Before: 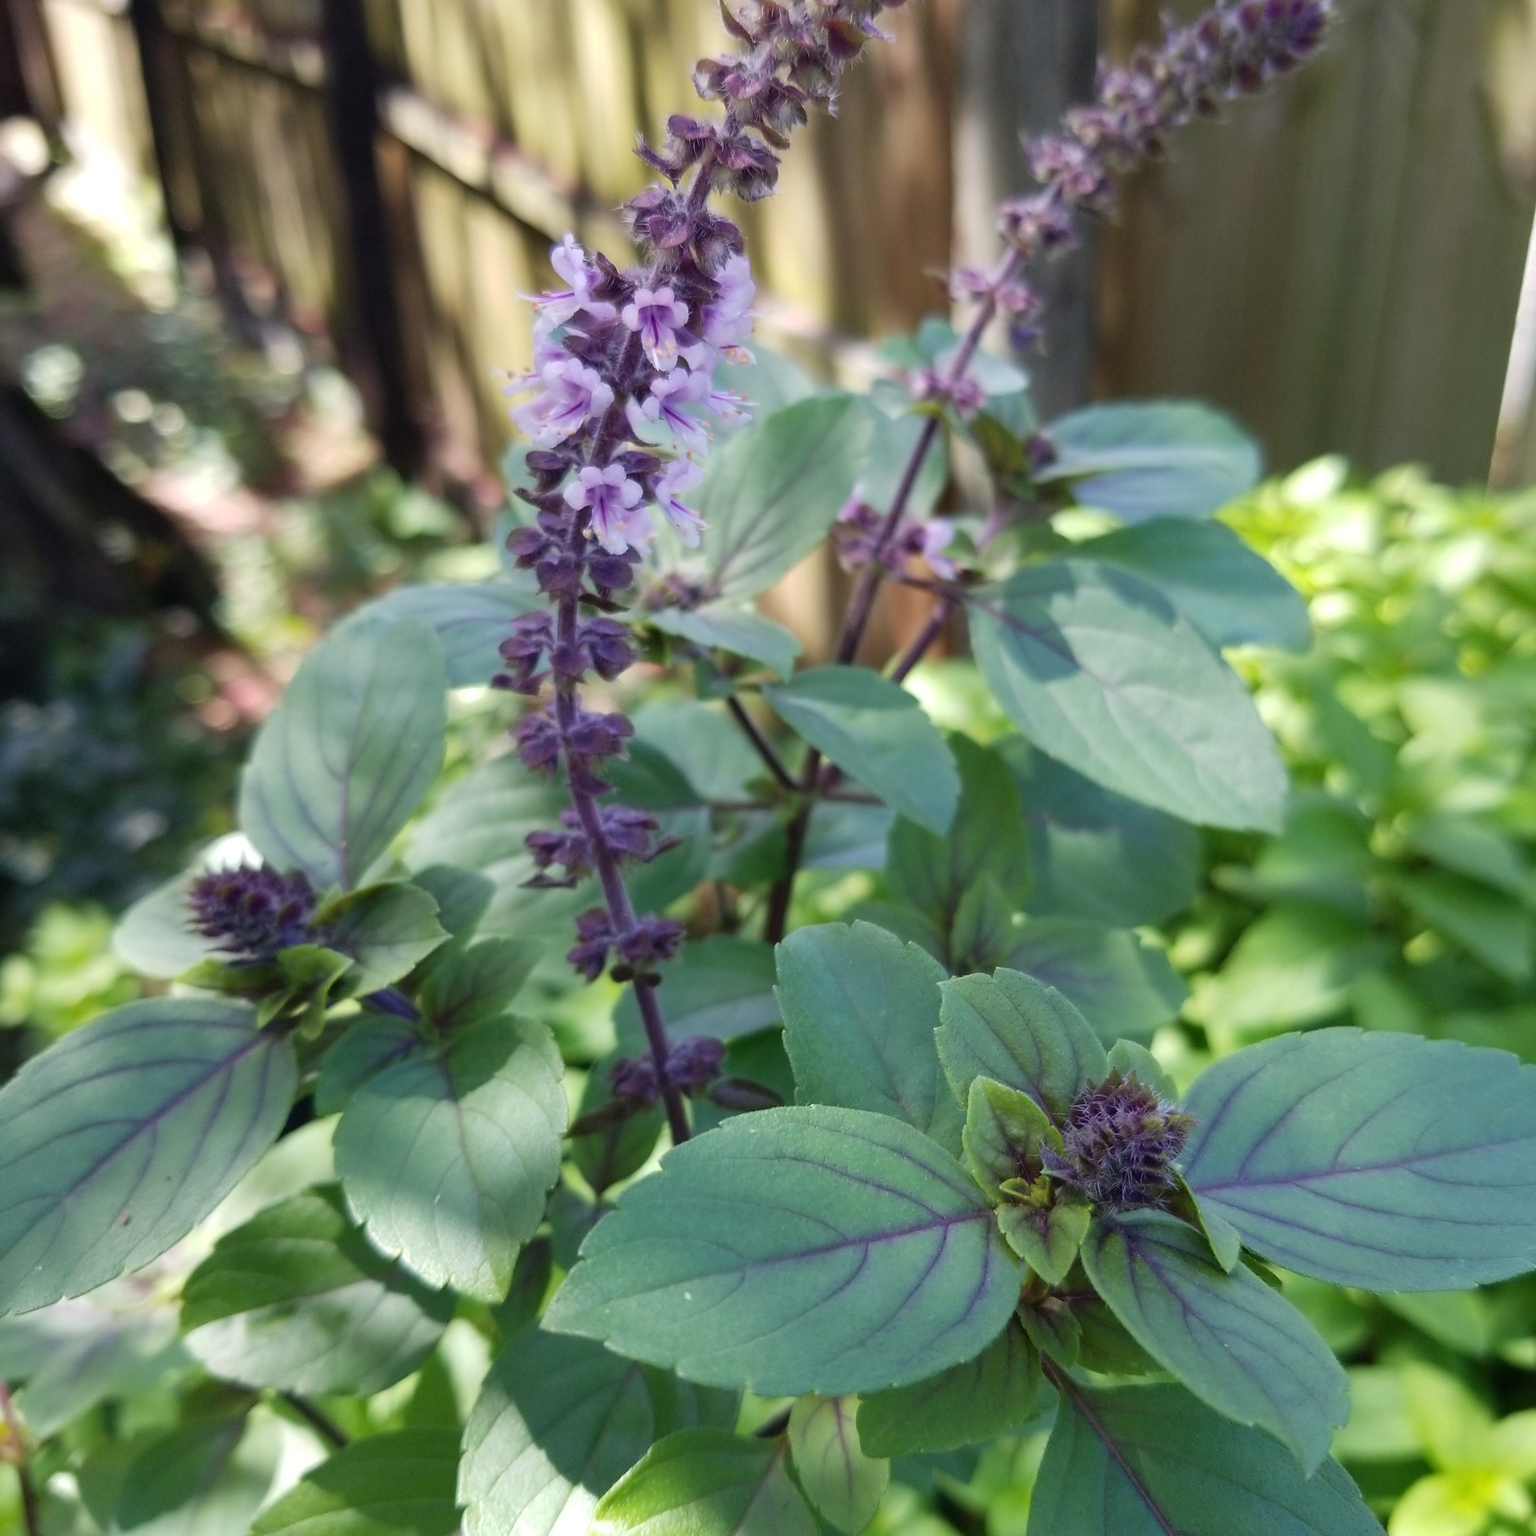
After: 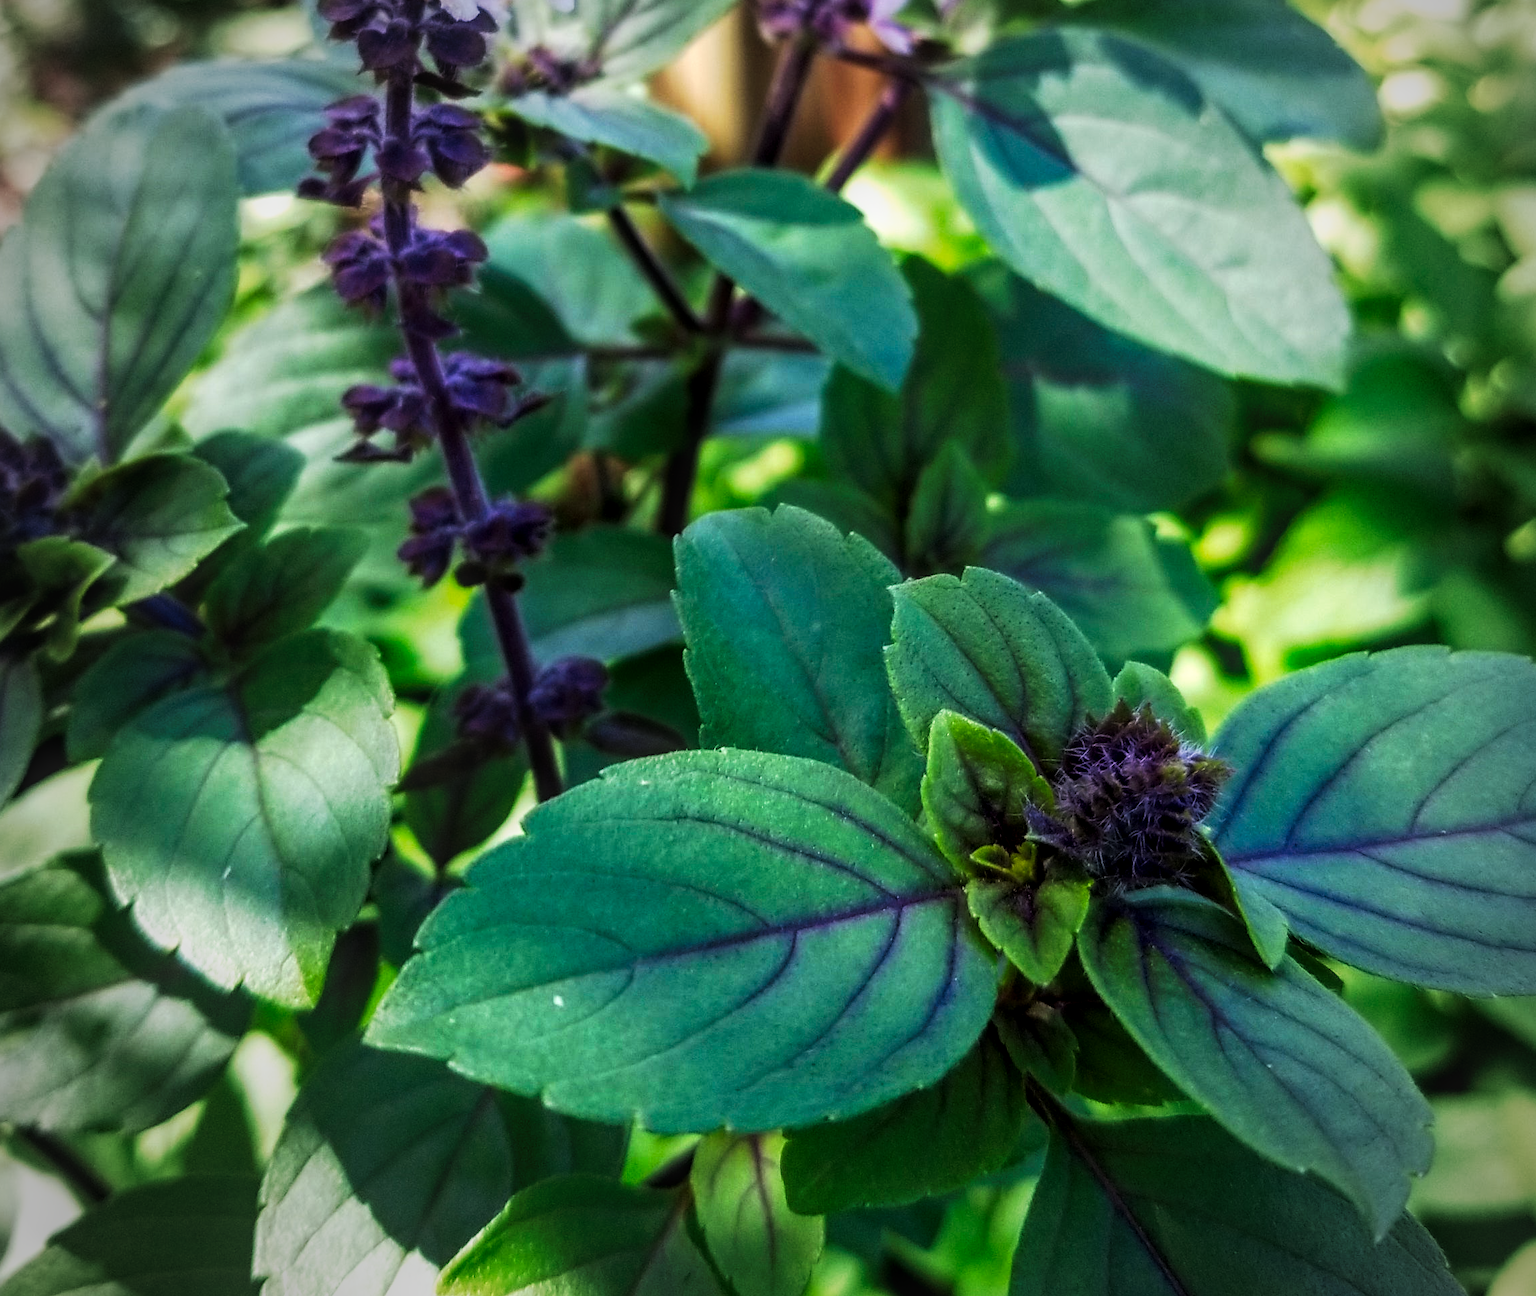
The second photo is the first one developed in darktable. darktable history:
local contrast: highlights 0%, shadows 0%, detail 133%
crop and rotate: left 17.299%, top 35.115%, right 7.015%, bottom 1.024%
tone curve: curves: ch0 [(0, 0) (0.003, 0.007) (0.011, 0.009) (0.025, 0.01) (0.044, 0.012) (0.069, 0.013) (0.1, 0.014) (0.136, 0.021) (0.177, 0.038) (0.224, 0.06) (0.277, 0.099) (0.335, 0.16) (0.399, 0.227) (0.468, 0.329) (0.543, 0.45) (0.623, 0.594) (0.709, 0.756) (0.801, 0.868) (0.898, 0.971) (1, 1)], preserve colors none
vignetting: fall-off start 71.74%
